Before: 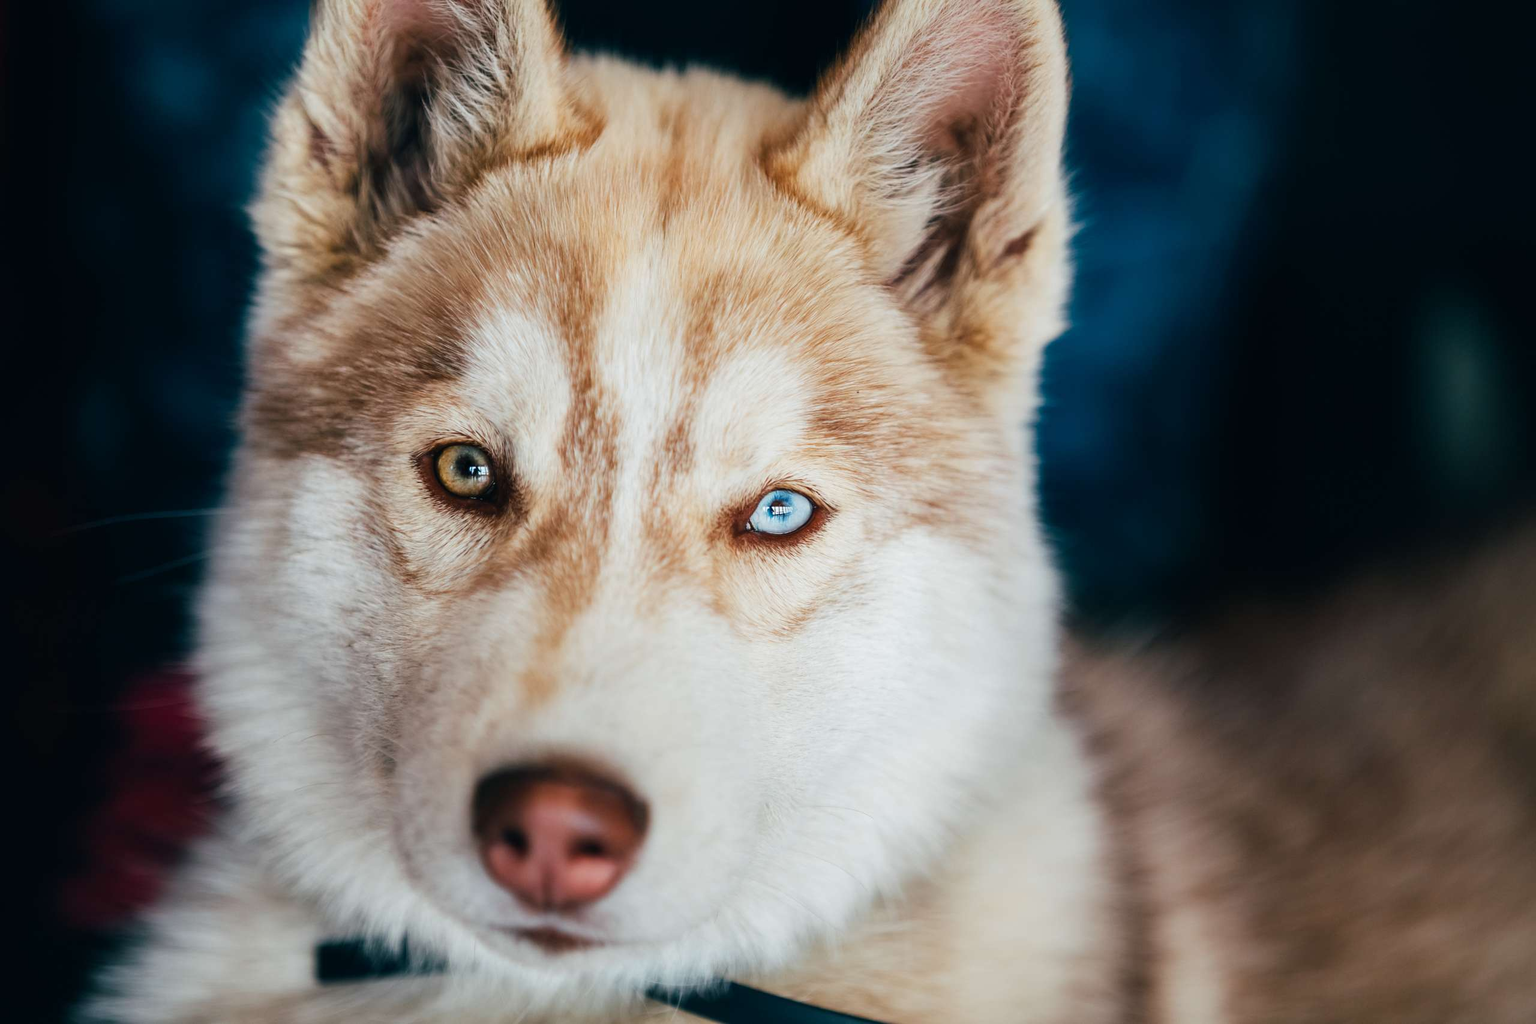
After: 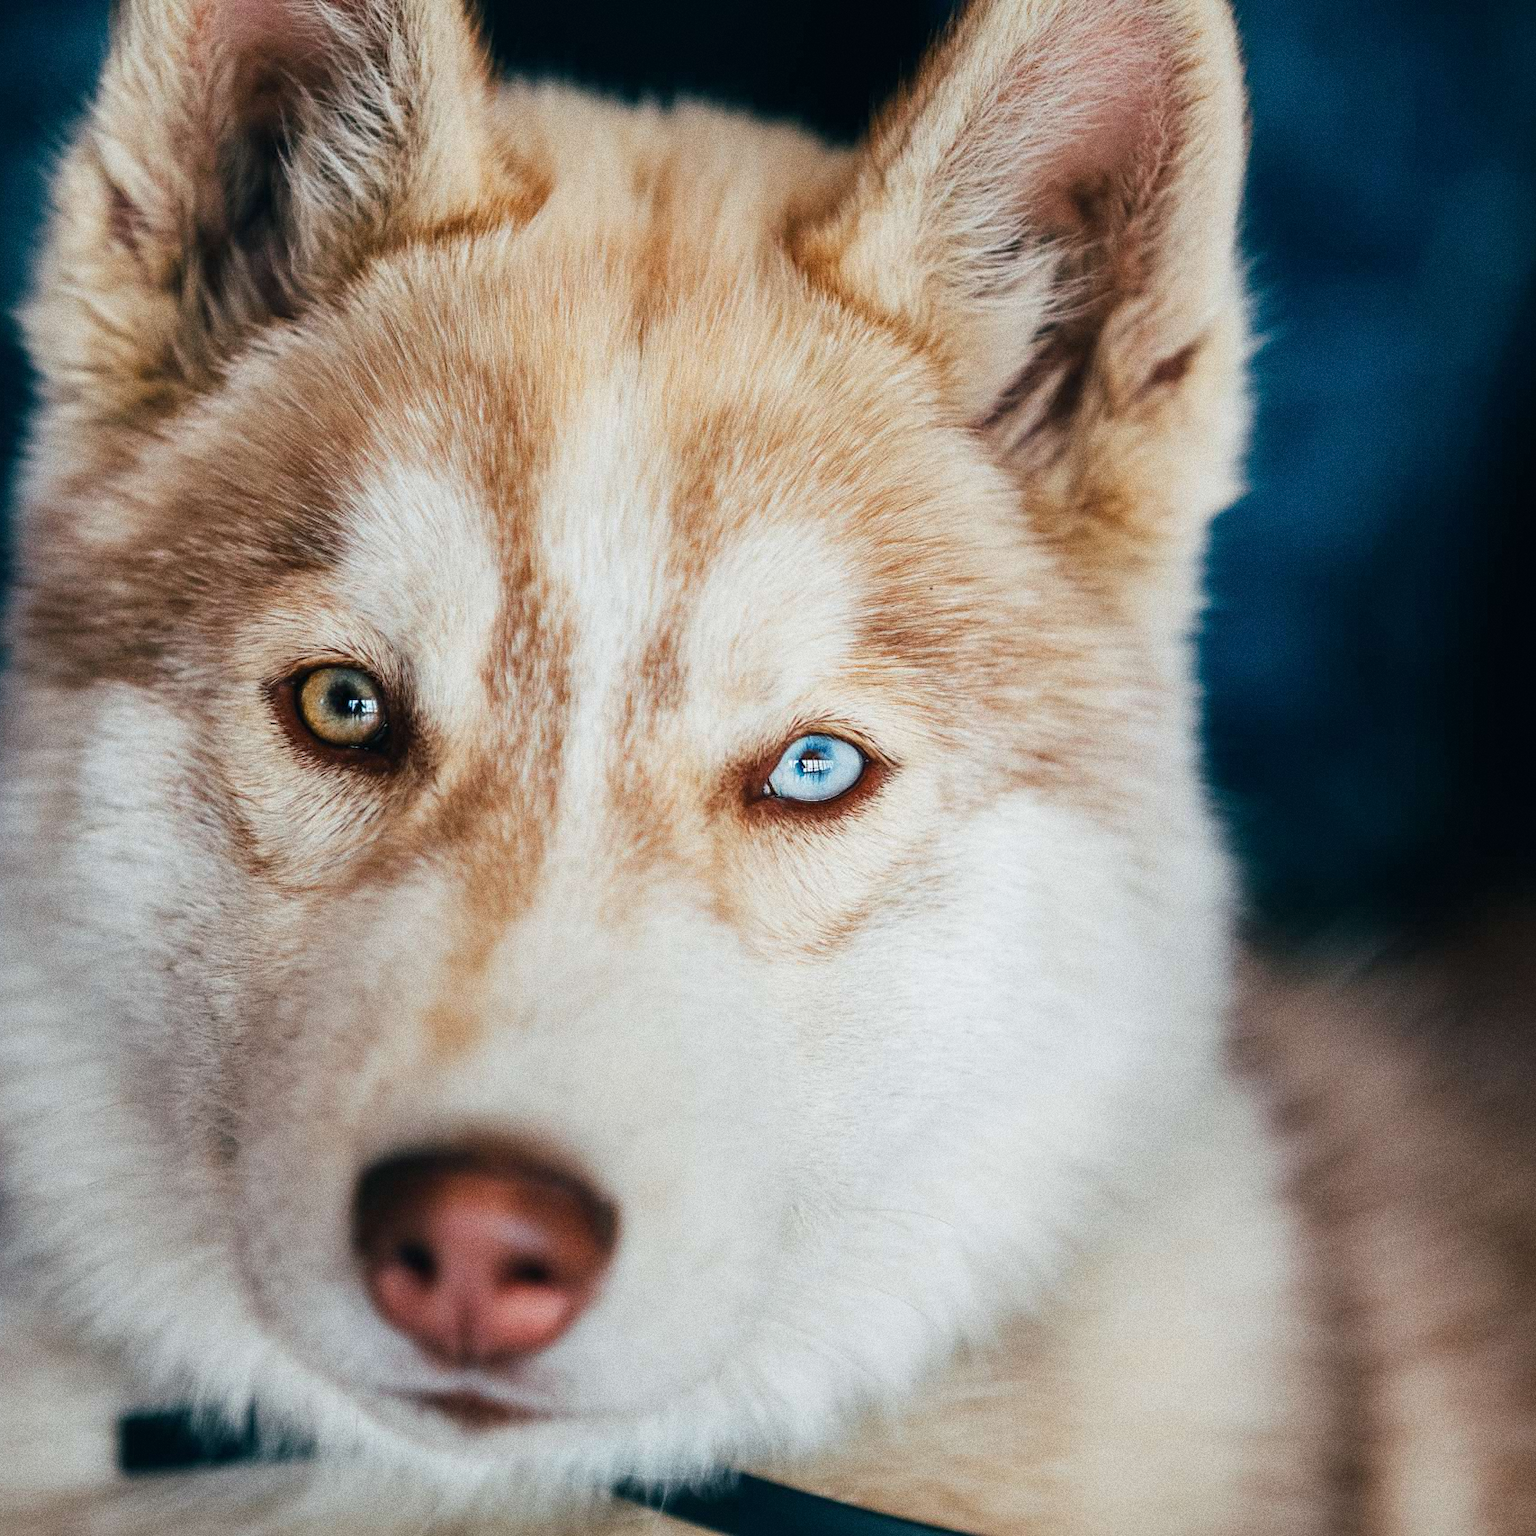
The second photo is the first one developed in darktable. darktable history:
grain: coarseness 0.09 ISO, strength 40%
crop and rotate: left 15.446%, right 17.836%
